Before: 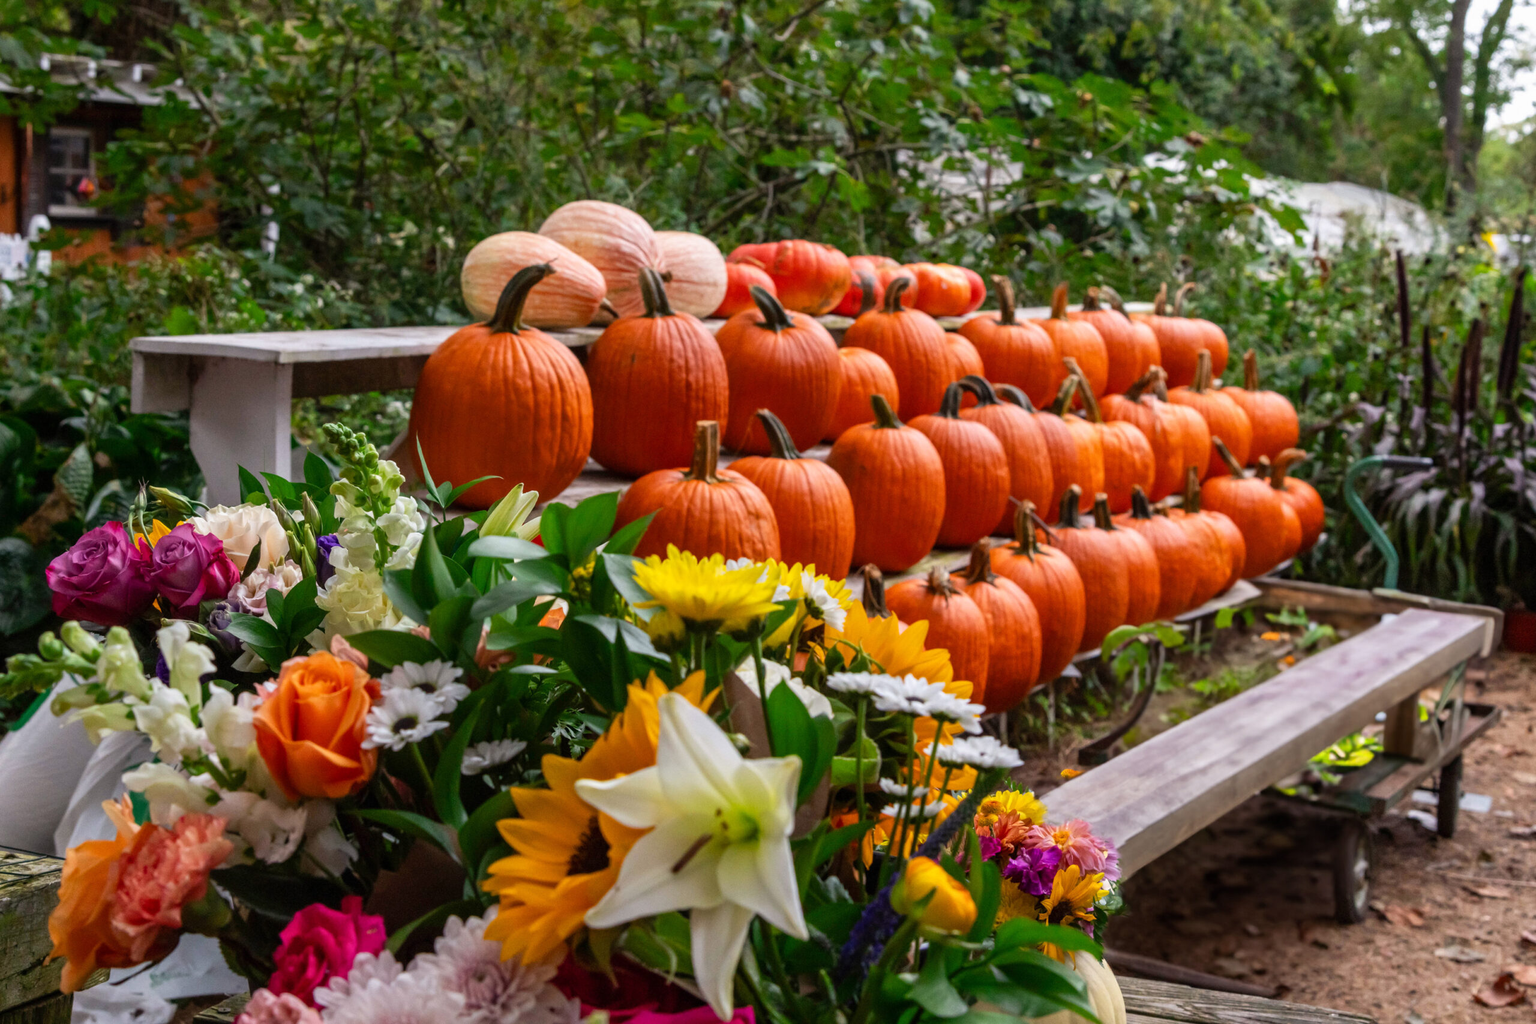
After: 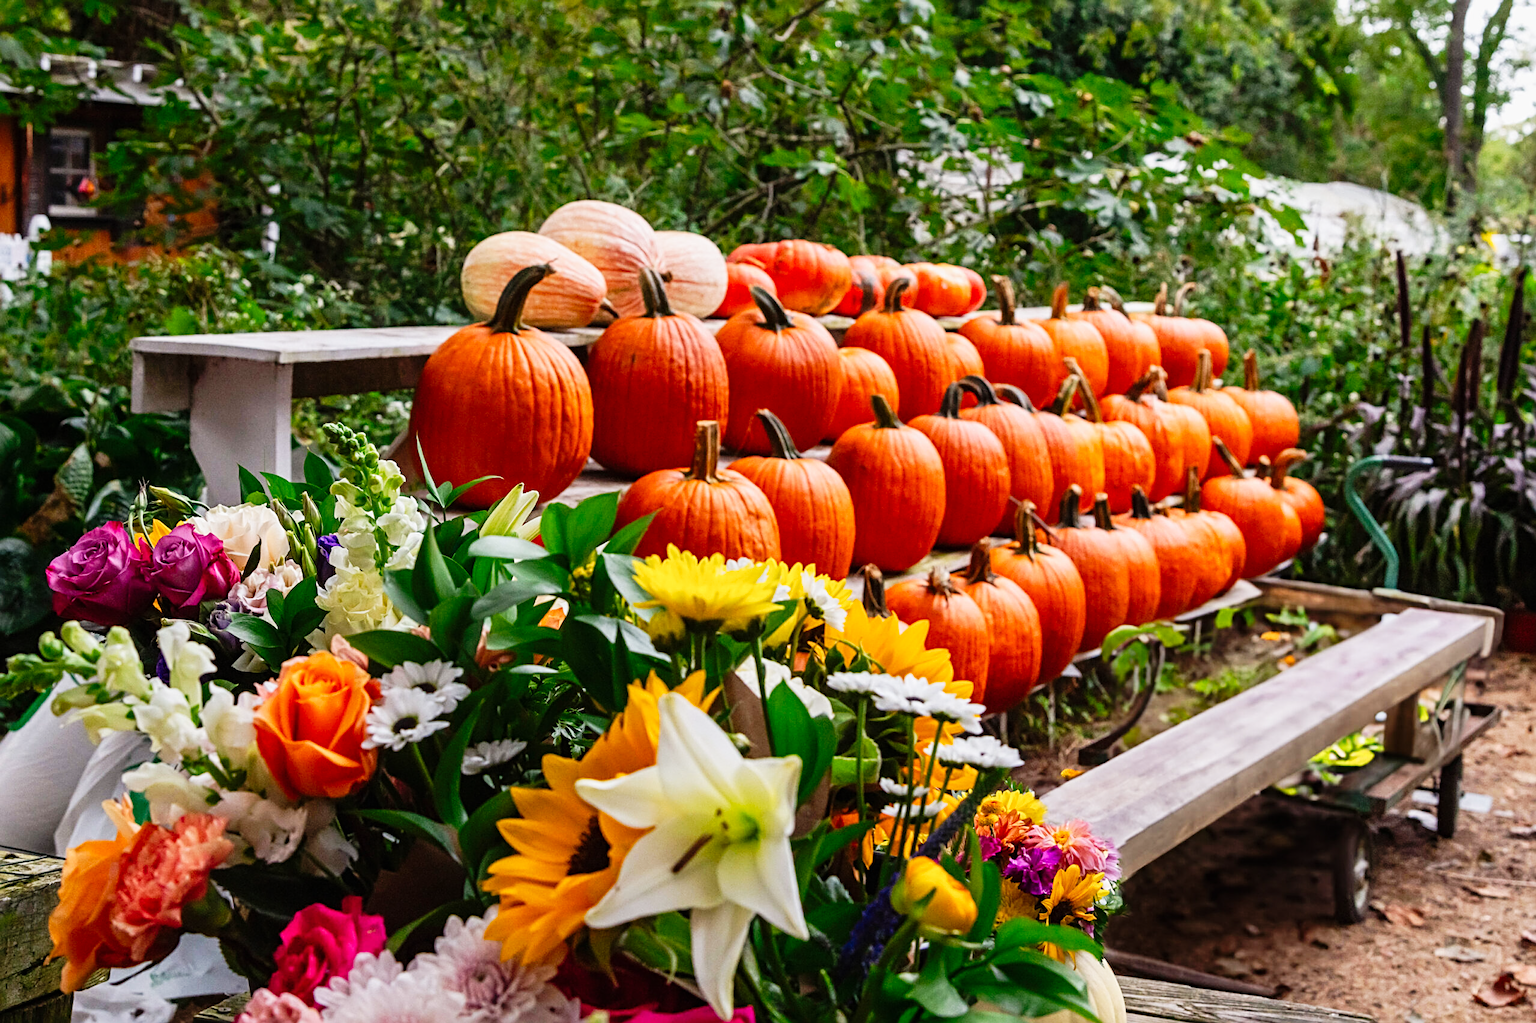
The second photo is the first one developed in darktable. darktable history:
sharpen: radius 3.108
tone curve: curves: ch0 [(0, 0.003) (0.044, 0.032) (0.12, 0.089) (0.19, 0.175) (0.271, 0.294) (0.457, 0.546) (0.588, 0.71) (0.701, 0.815) (0.86, 0.922) (1, 0.982)]; ch1 [(0, 0) (0.247, 0.215) (0.433, 0.382) (0.466, 0.426) (0.493, 0.481) (0.501, 0.5) (0.517, 0.524) (0.557, 0.582) (0.598, 0.651) (0.671, 0.735) (0.796, 0.85) (1, 1)]; ch2 [(0, 0) (0.249, 0.216) (0.357, 0.317) (0.448, 0.432) (0.478, 0.492) (0.498, 0.499) (0.517, 0.53) (0.537, 0.57) (0.569, 0.623) (0.61, 0.663) (0.706, 0.75) (0.808, 0.809) (0.991, 0.968)], preserve colors none
